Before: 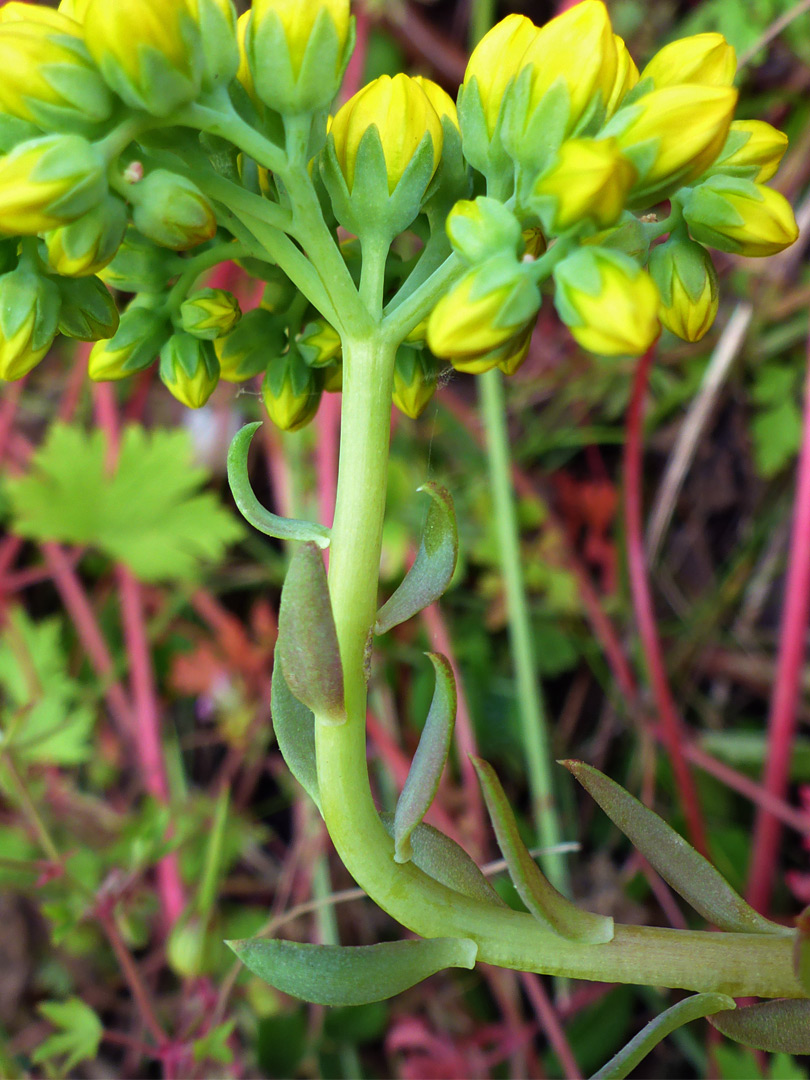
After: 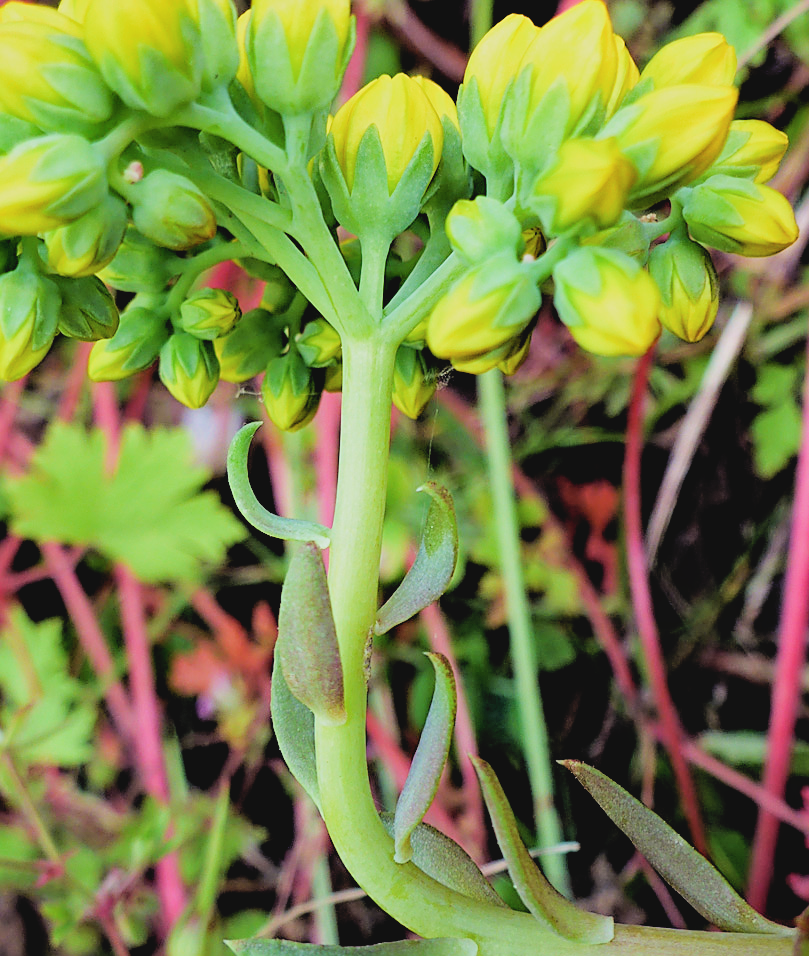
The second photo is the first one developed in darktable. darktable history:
tone equalizer: -8 EV -0.741 EV, -7 EV -0.715 EV, -6 EV -0.578 EV, -5 EV -0.364 EV, -3 EV 0.366 EV, -2 EV 0.6 EV, -1 EV 0.694 EV, +0 EV 0.762 EV
haze removal: compatibility mode true, adaptive false
crop and rotate: top 0%, bottom 11.397%
filmic rgb: black relative exposure -2.89 EV, white relative exposure 4.56 EV, threshold 5.96 EV, hardness 1.71, contrast 1.267, enable highlight reconstruction true
sharpen: on, module defaults
shadows and highlights: shadows 32.14, highlights -31.44, soften with gaussian
exposure: exposure 0.202 EV, compensate exposure bias true, compensate highlight preservation false
contrast brightness saturation: contrast -0.097, saturation -0.083
